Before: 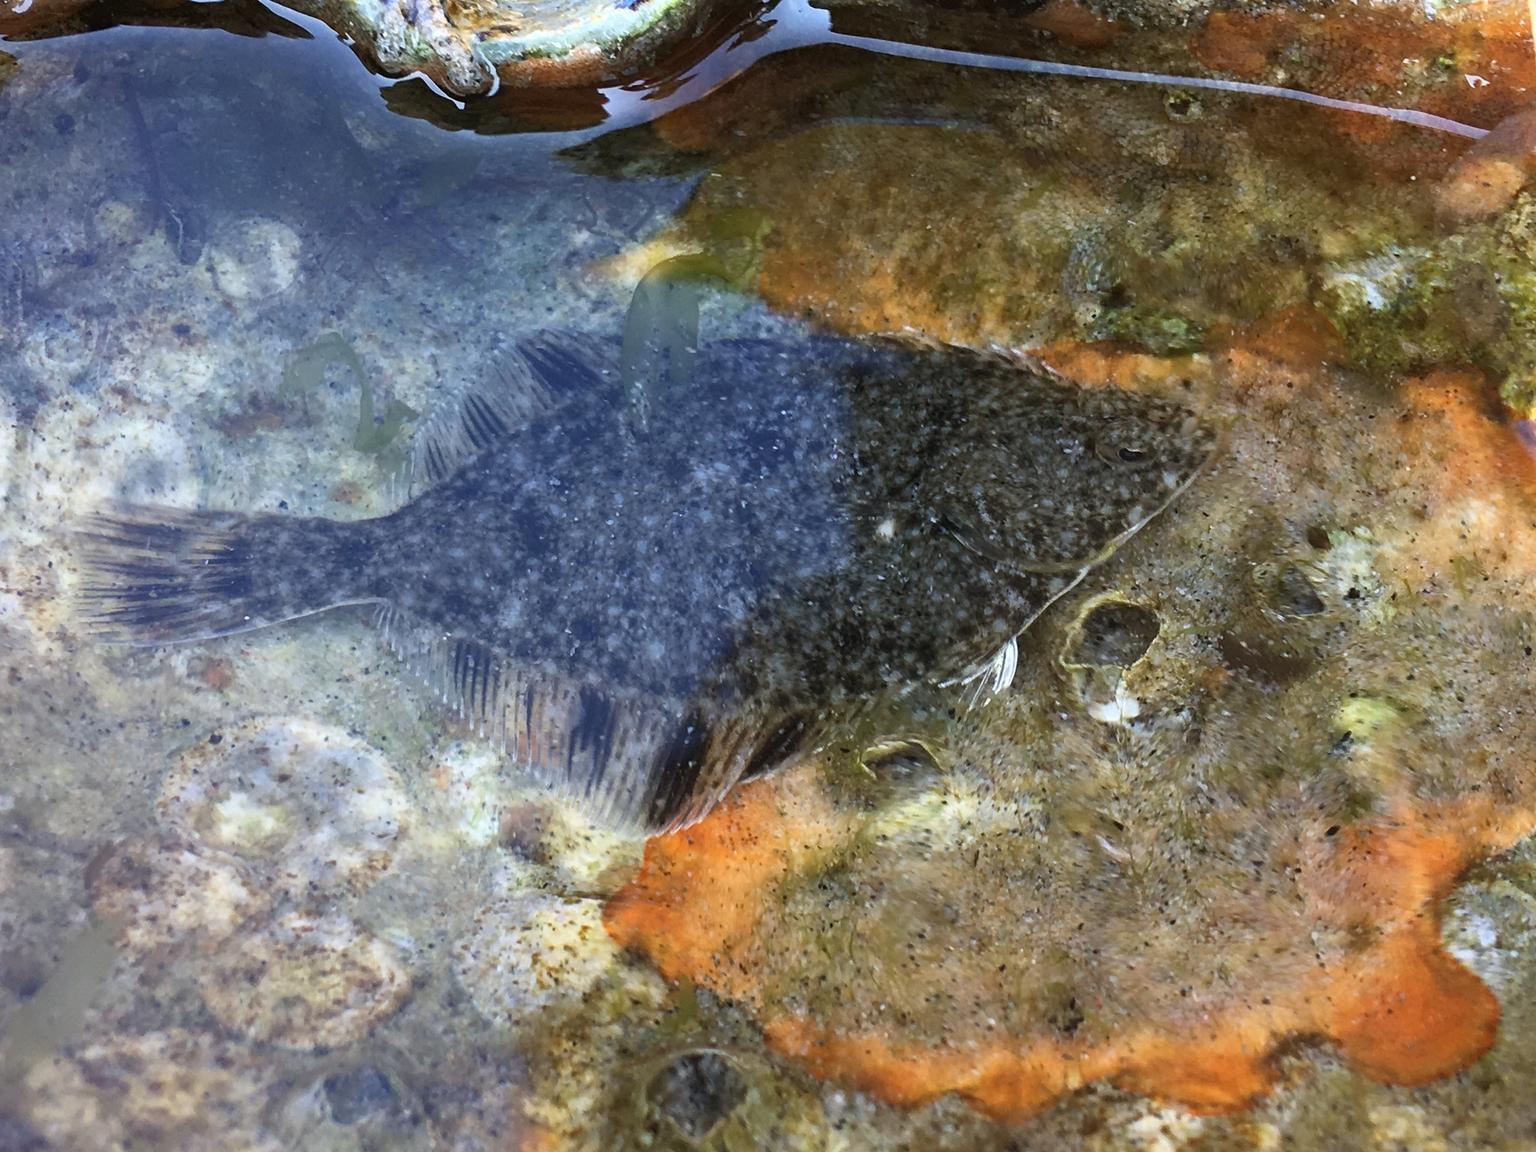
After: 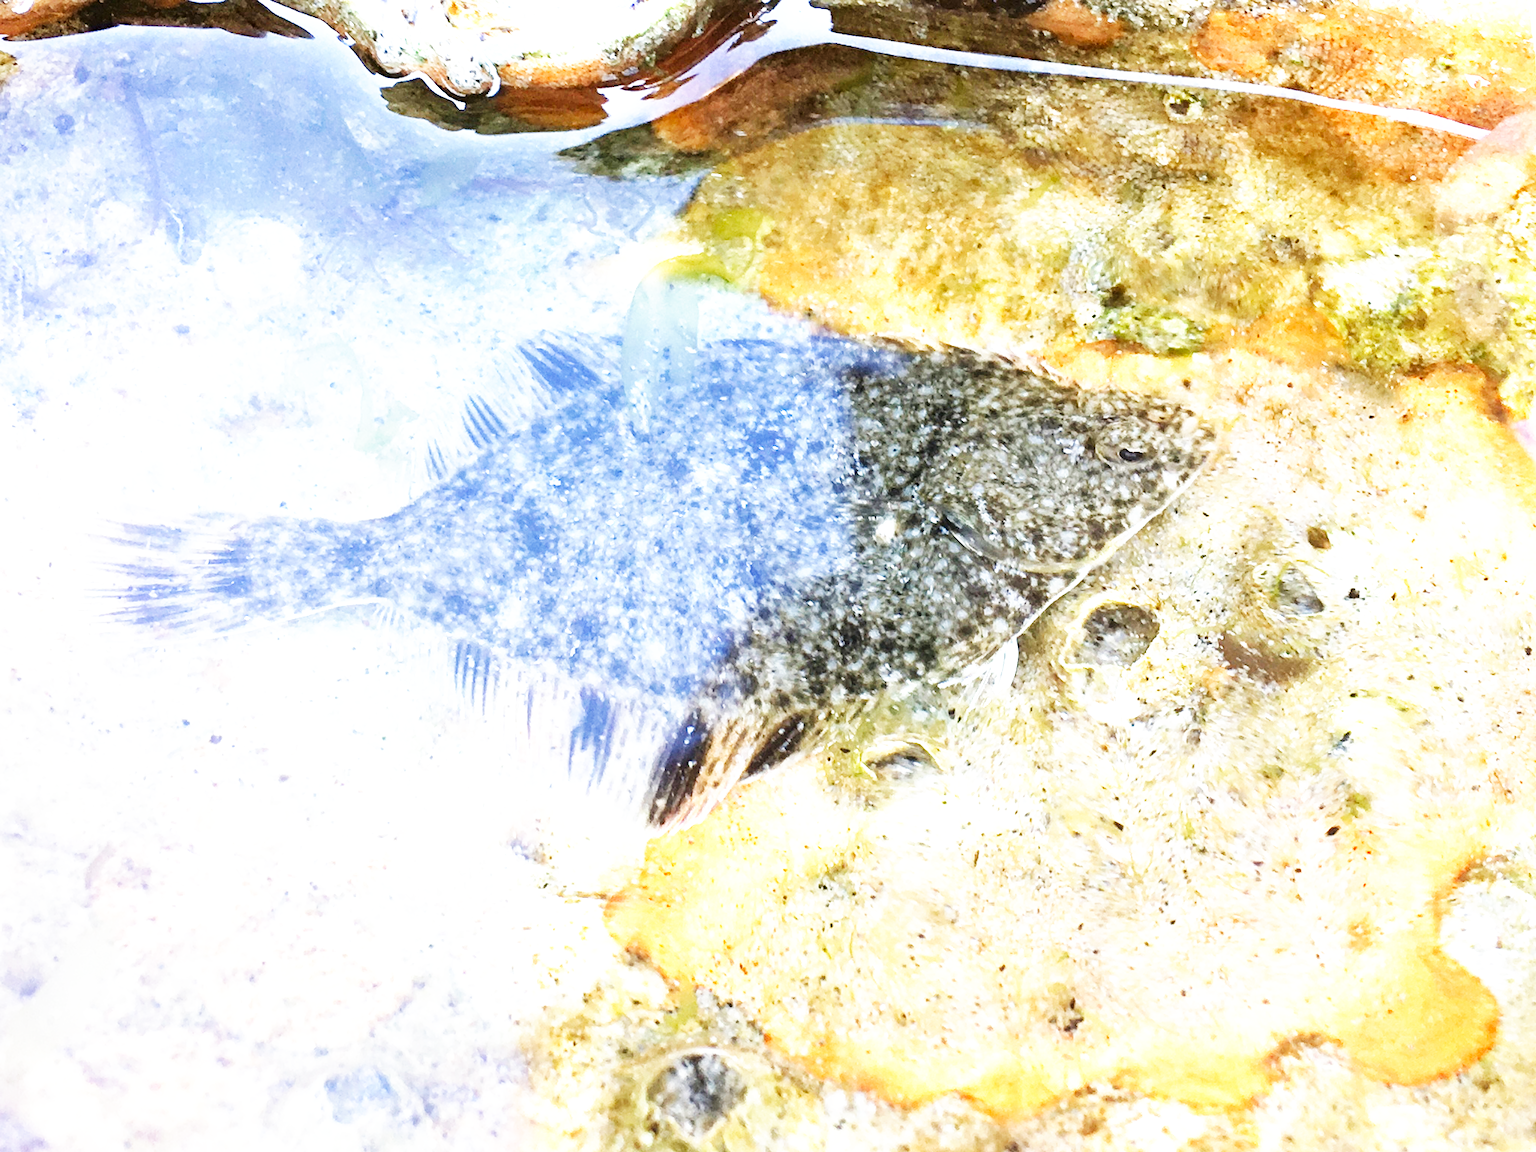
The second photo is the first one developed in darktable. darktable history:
base curve: curves: ch0 [(0, 0) (0.007, 0.004) (0.027, 0.03) (0.046, 0.07) (0.207, 0.54) (0.442, 0.872) (0.673, 0.972) (1, 1)], exposure shift 0.01, preserve colors none
exposure: black level correction 0.001, exposure 1.73 EV, compensate exposure bias true, compensate highlight preservation false
tone equalizer: on, module defaults
